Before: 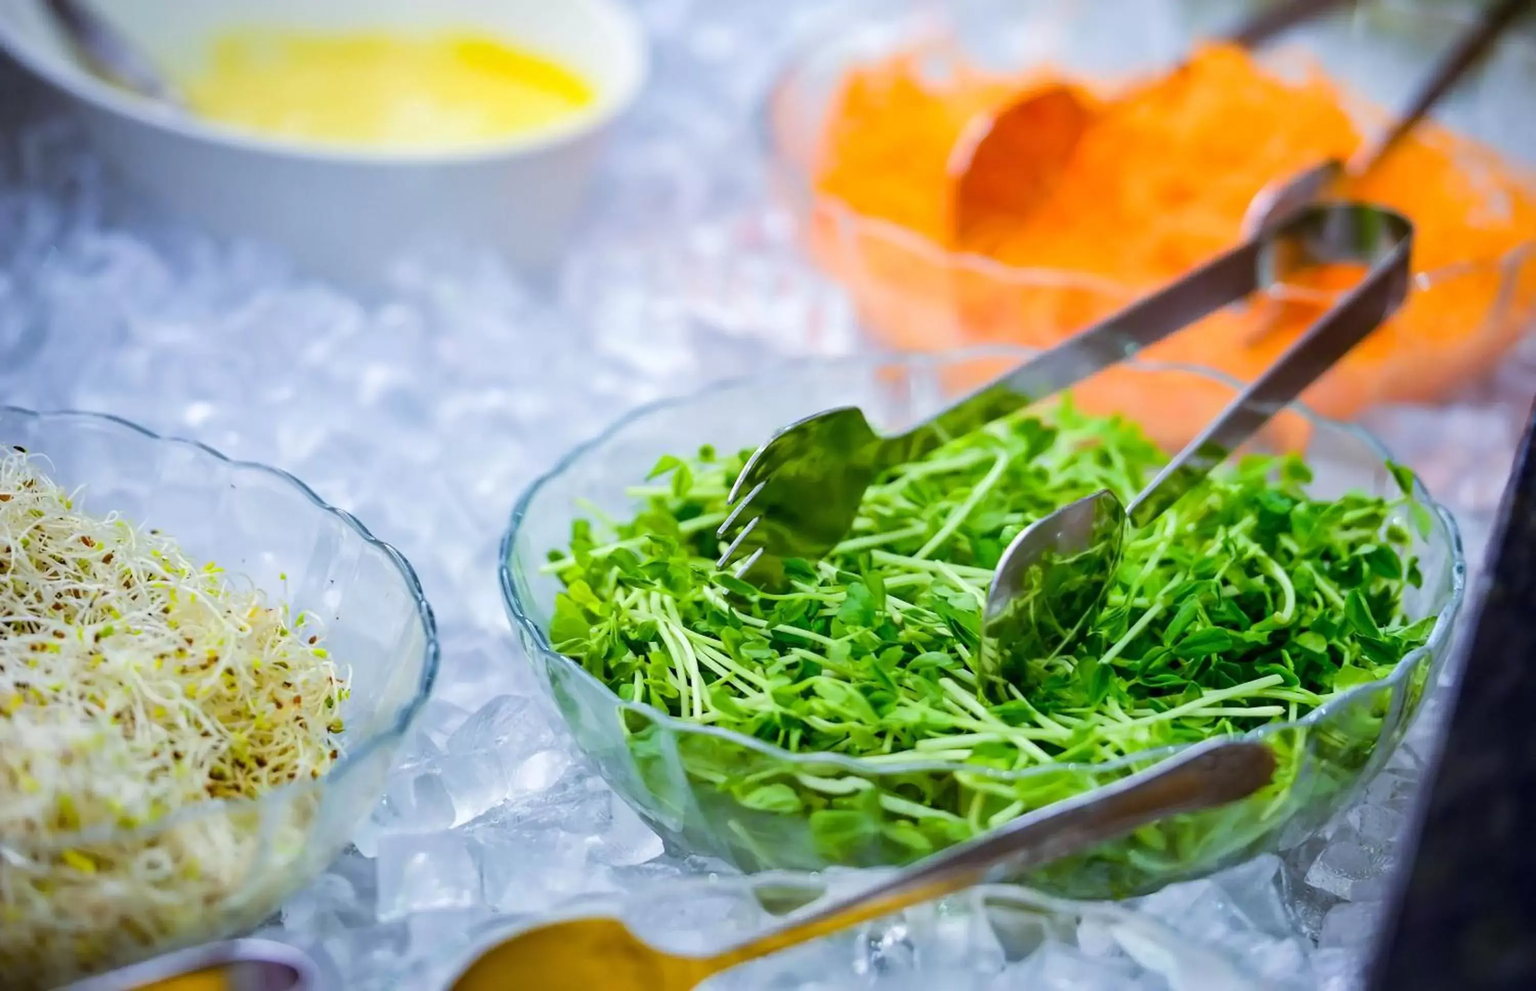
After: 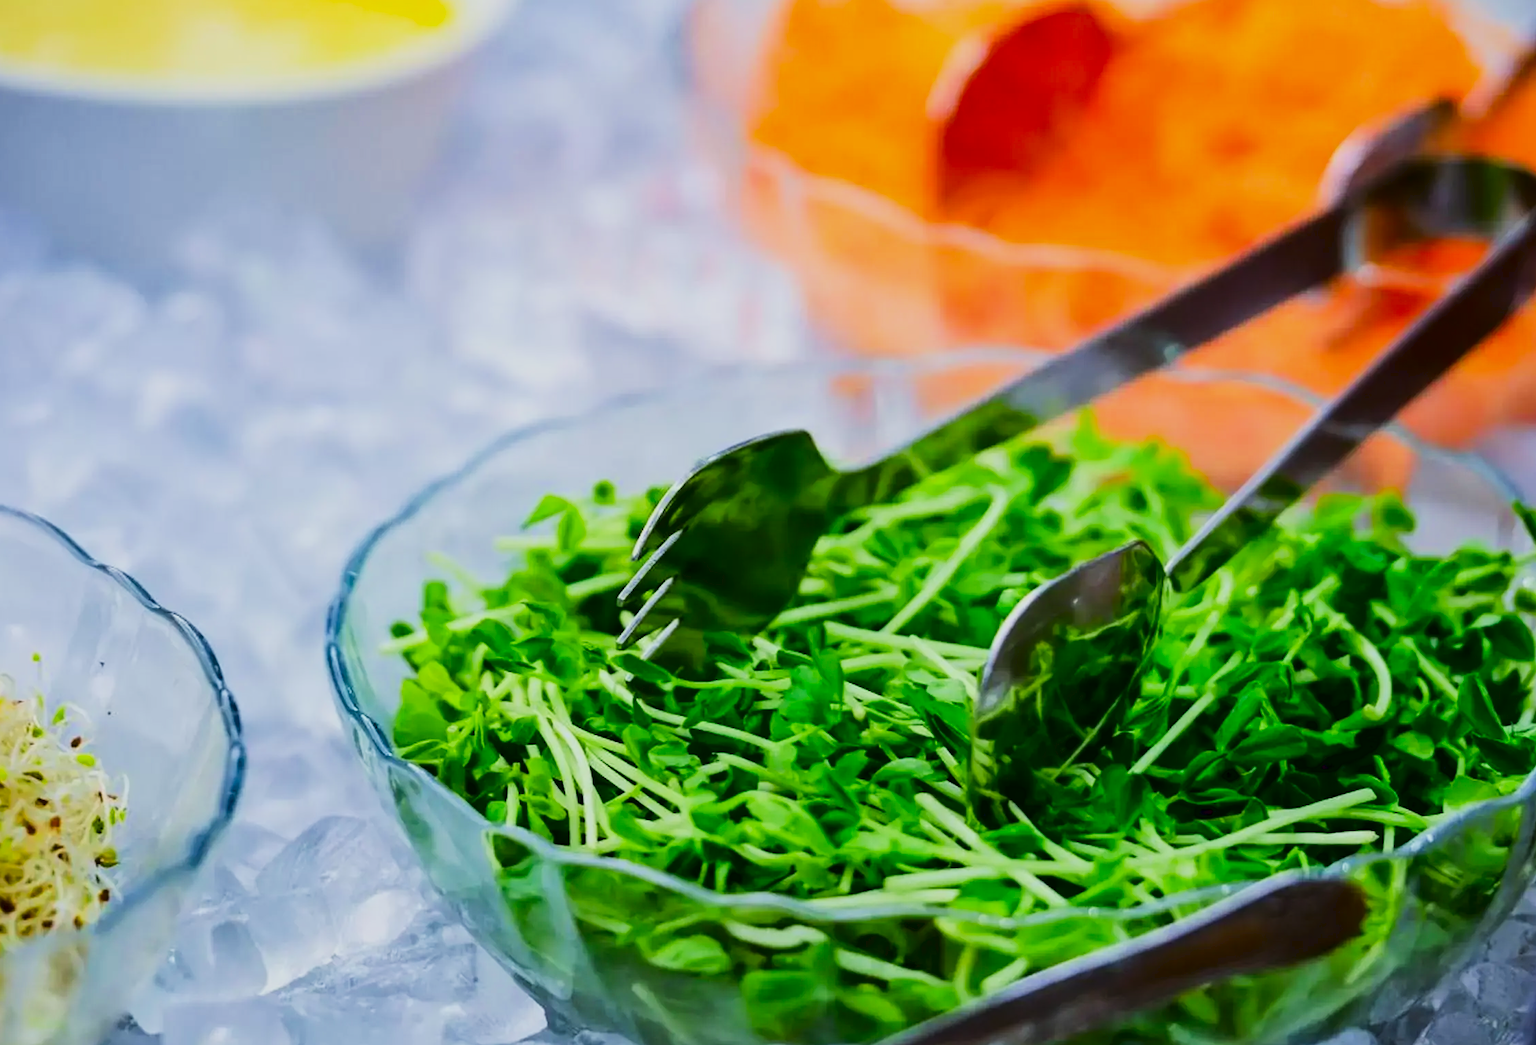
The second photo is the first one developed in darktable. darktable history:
contrast brightness saturation: contrast 0.192, brightness -0.111, saturation 0.211
crop: left 16.683%, top 8.729%, right 8.624%, bottom 12.493%
filmic rgb: black relative exposure -7.65 EV, white relative exposure 4.56 EV, hardness 3.61, contrast in shadows safe
tone curve: curves: ch0 [(0, 0) (0.003, 0.038) (0.011, 0.035) (0.025, 0.03) (0.044, 0.044) (0.069, 0.062) (0.1, 0.087) (0.136, 0.114) (0.177, 0.15) (0.224, 0.193) (0.277, 0.242) (0.335, 0.299) (0.399, 0.361) (0.468, 0.437) (0.543, 0.521) (0.623, 0.614) (0.709, 0.717) (0.801, 0.817) (0.898, 0.913) (1, 1)], preserve colors none
